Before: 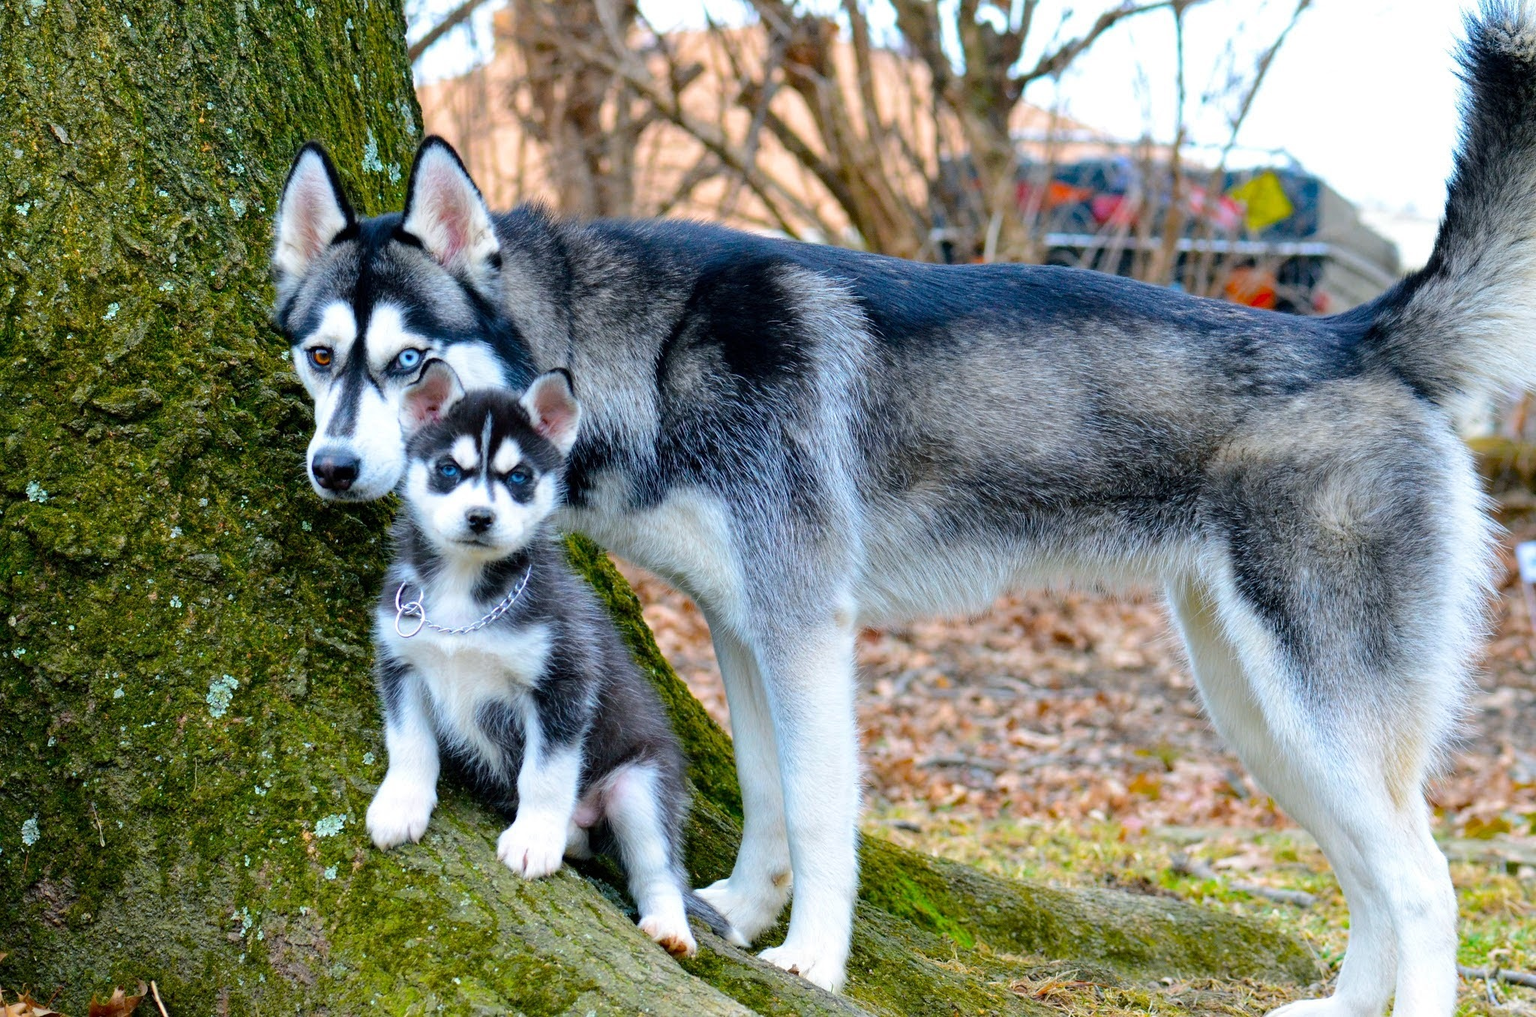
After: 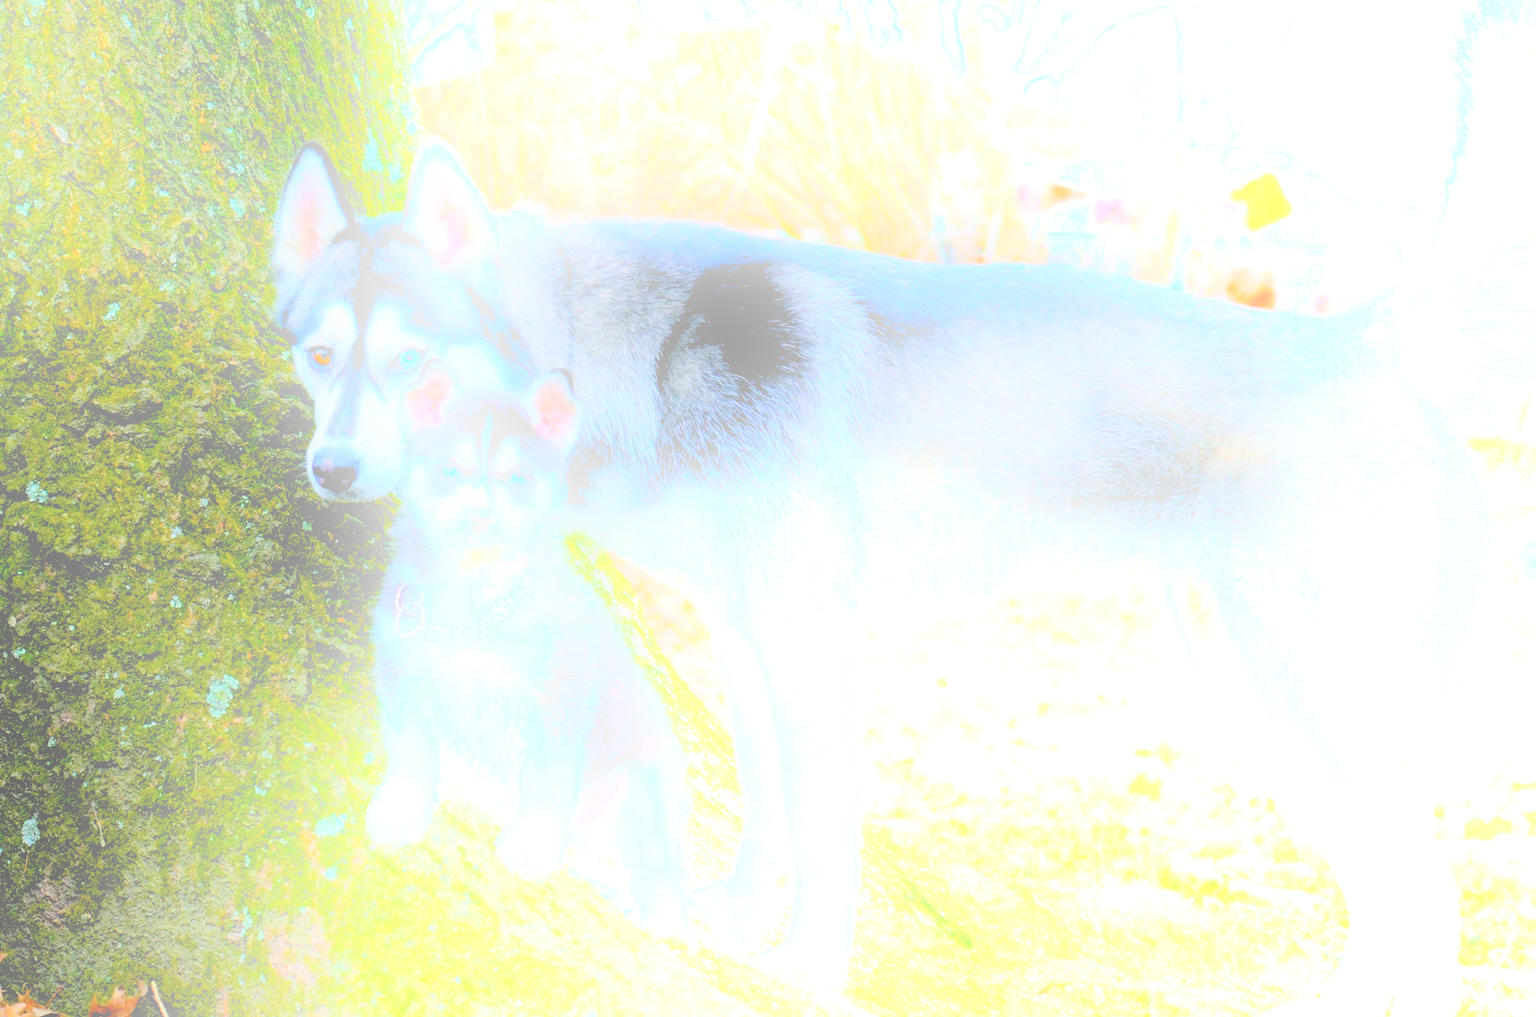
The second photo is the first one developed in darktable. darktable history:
bloom: size 25%, threshold 5%, strength 90%
rgb levels: preserve colors sum RGB, levels [[0.038, 0.433, 0.934], [0, 0.5, 1], [0, 0.5, 1]]
